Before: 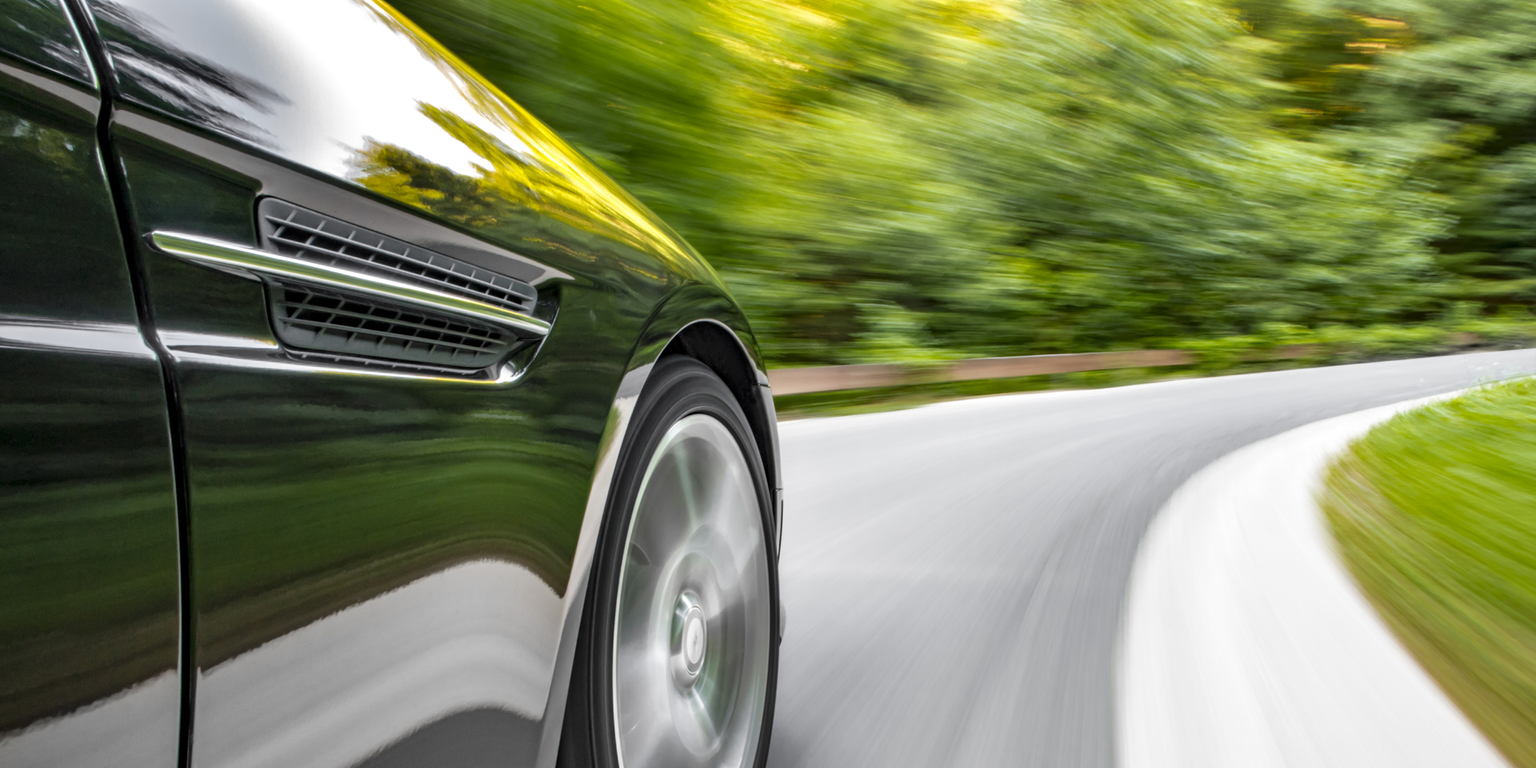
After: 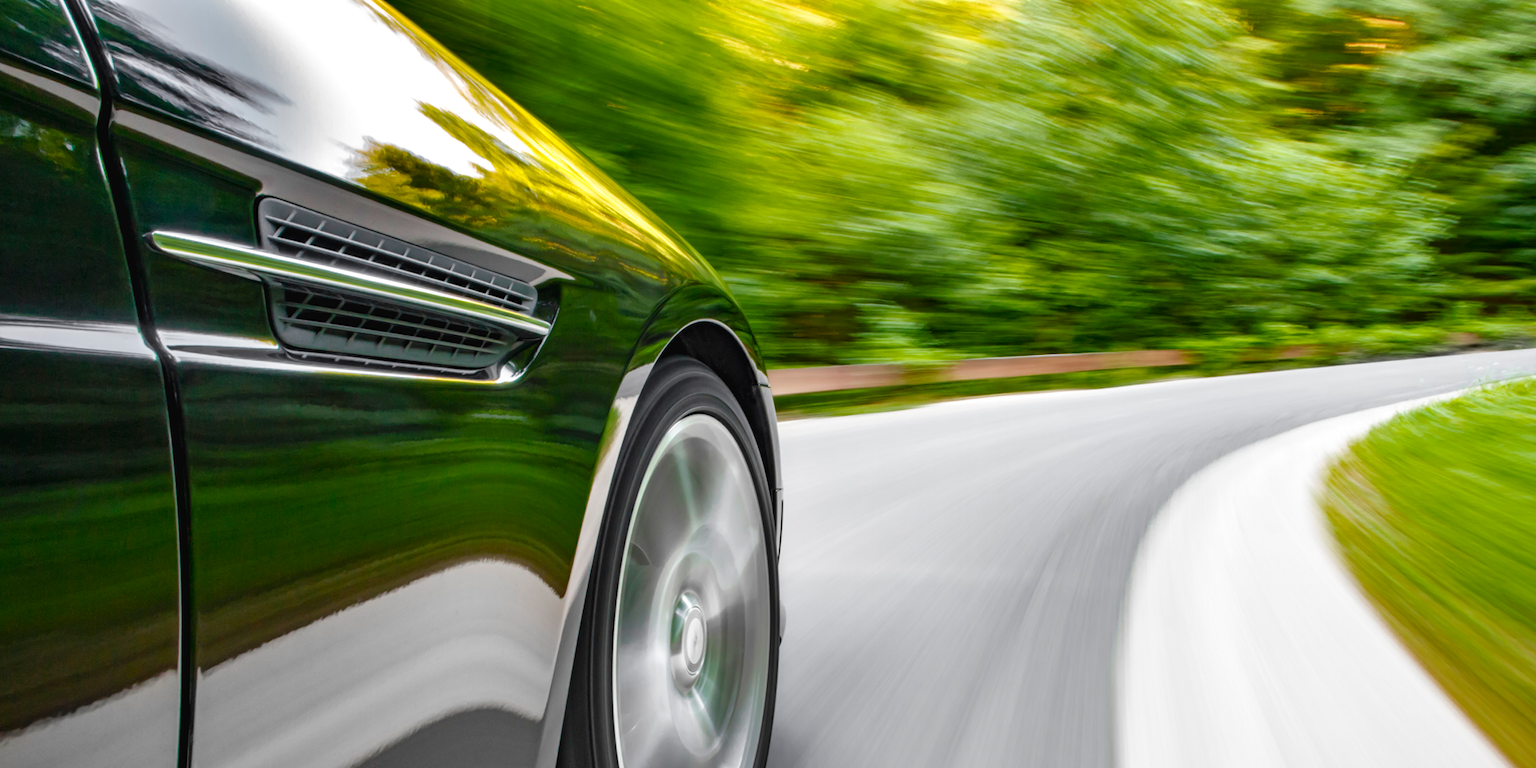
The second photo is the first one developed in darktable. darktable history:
color balance rgb: power › hue 314.7°, global offset › luminance 0.251%, perceptual saturation grading › global saturation 45.028%, perceptual saturation grading › highlights -49.153%, perceptual saturation grading › shadows 29.578%
